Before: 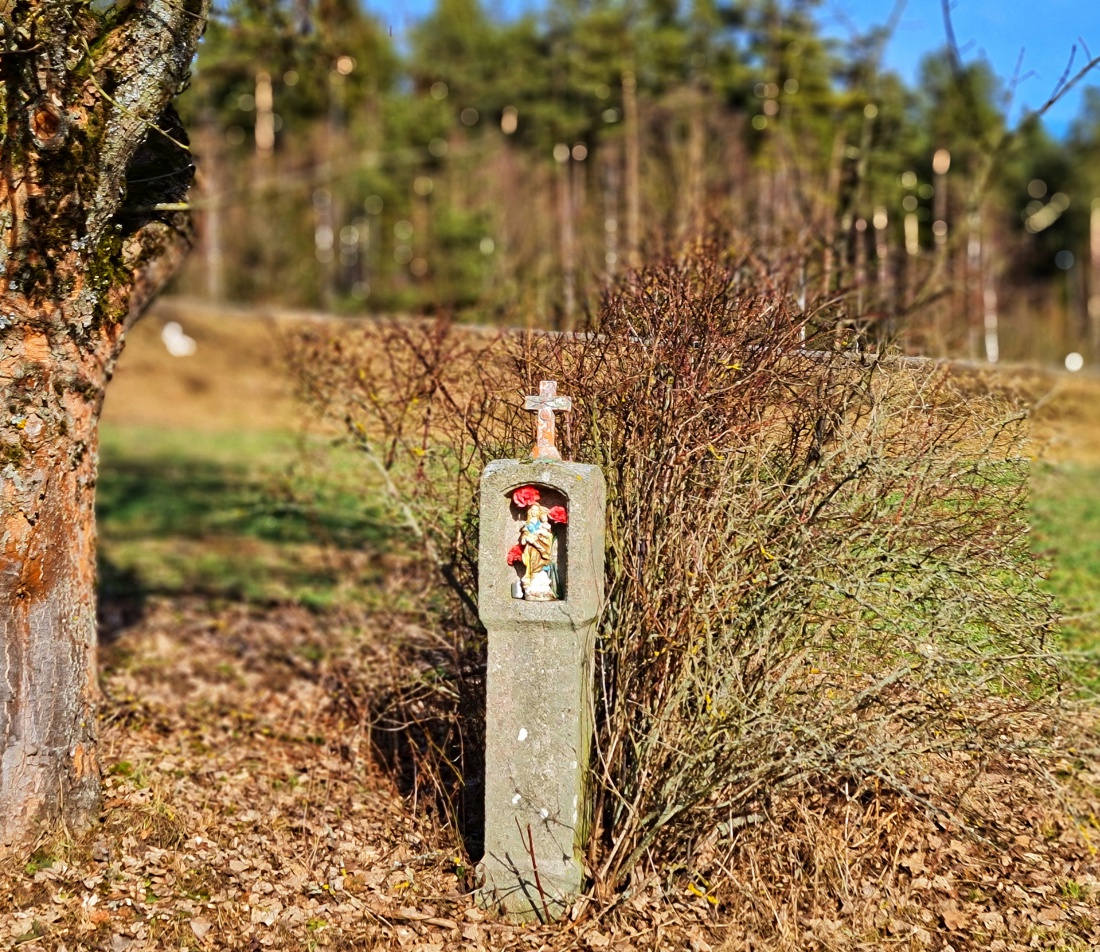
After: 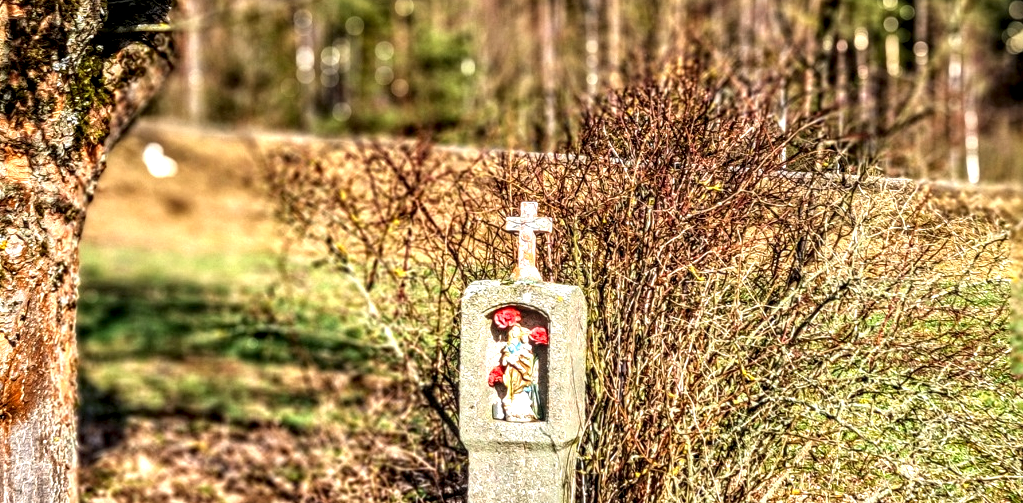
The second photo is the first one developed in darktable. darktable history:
exposure: exposure 0.6 EV, compensate highlight preservation false
local contrast: highlights 3%, shadows 5%, detail 181%
crop: left 1.762%, top 18.877%, right 5.217%, bottom 28.186%
